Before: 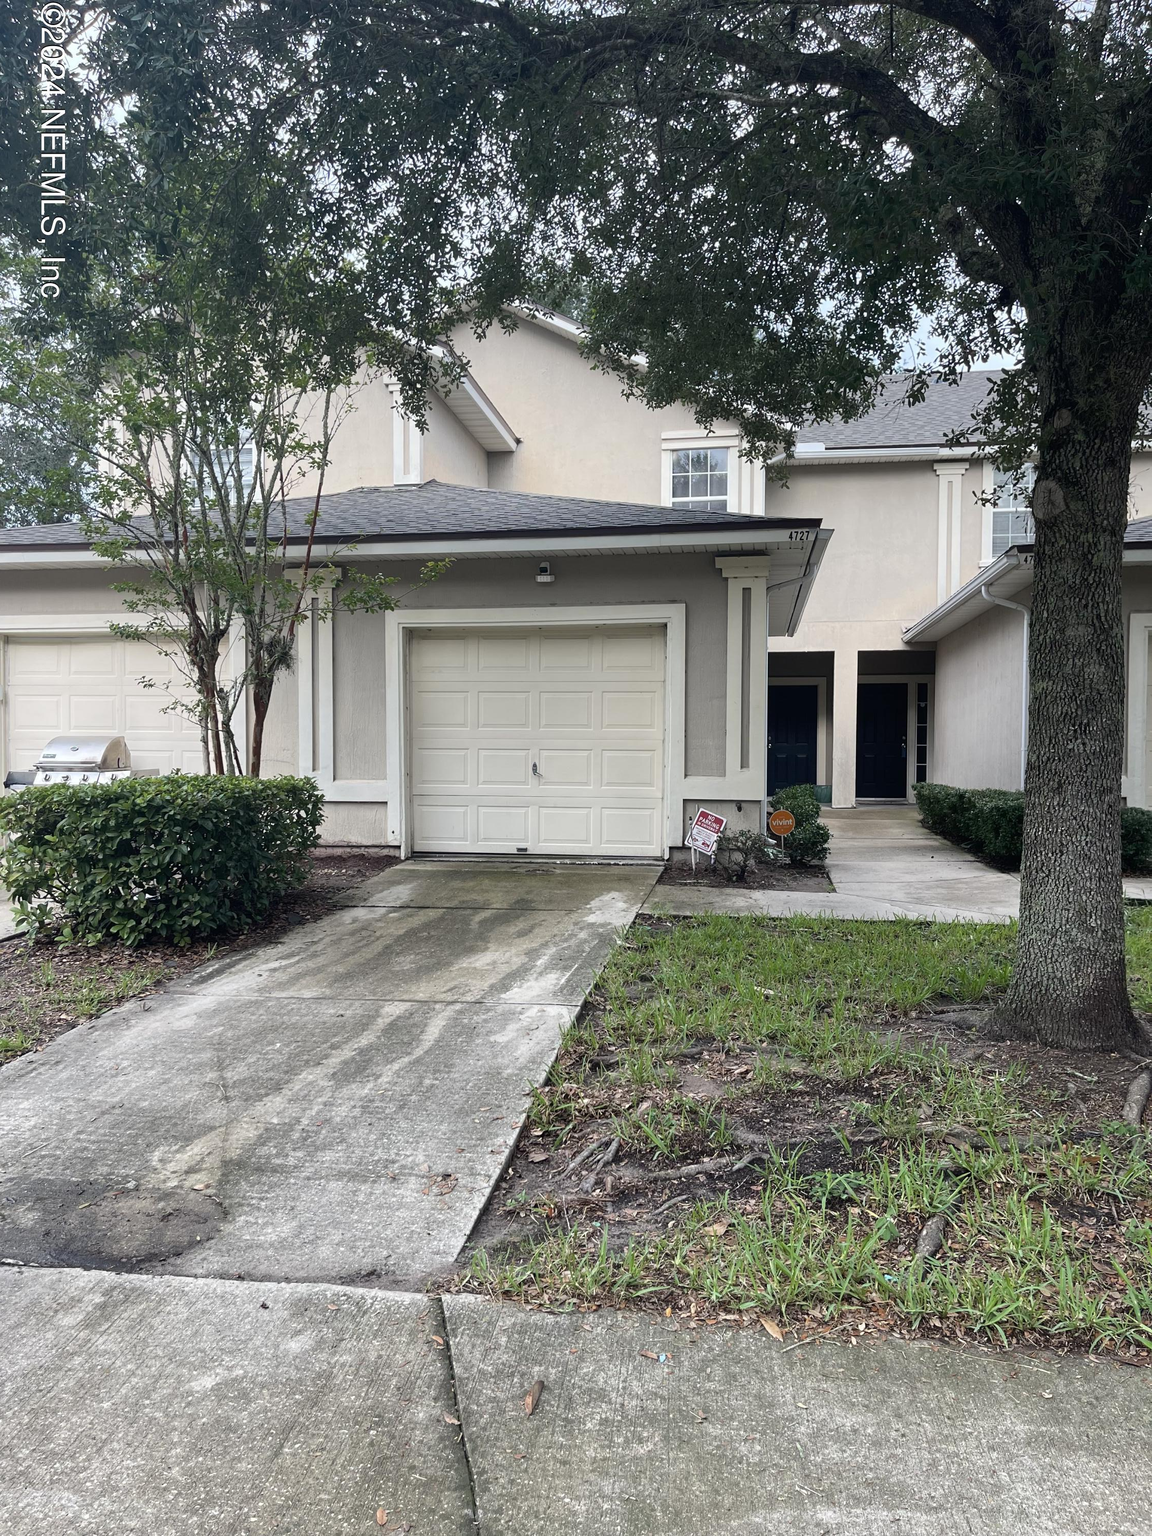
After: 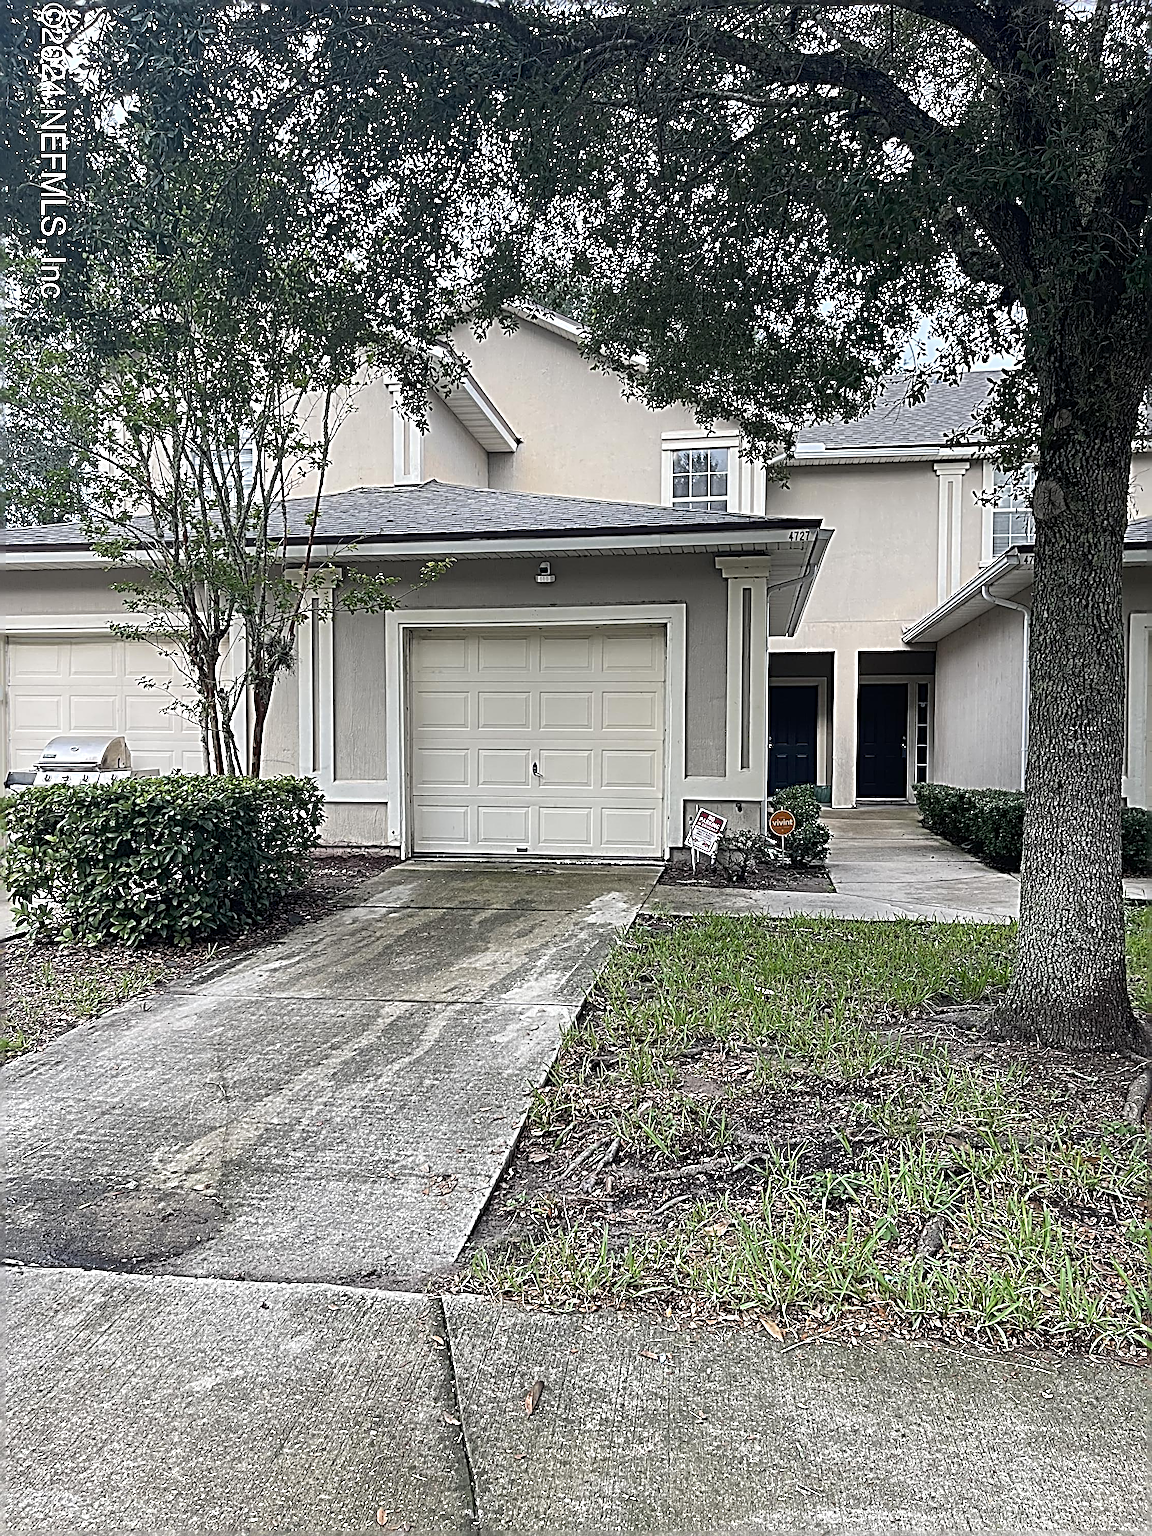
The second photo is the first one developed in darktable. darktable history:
sharpen: radius 4.001, amount 2
vibrance: vibrance 22%
